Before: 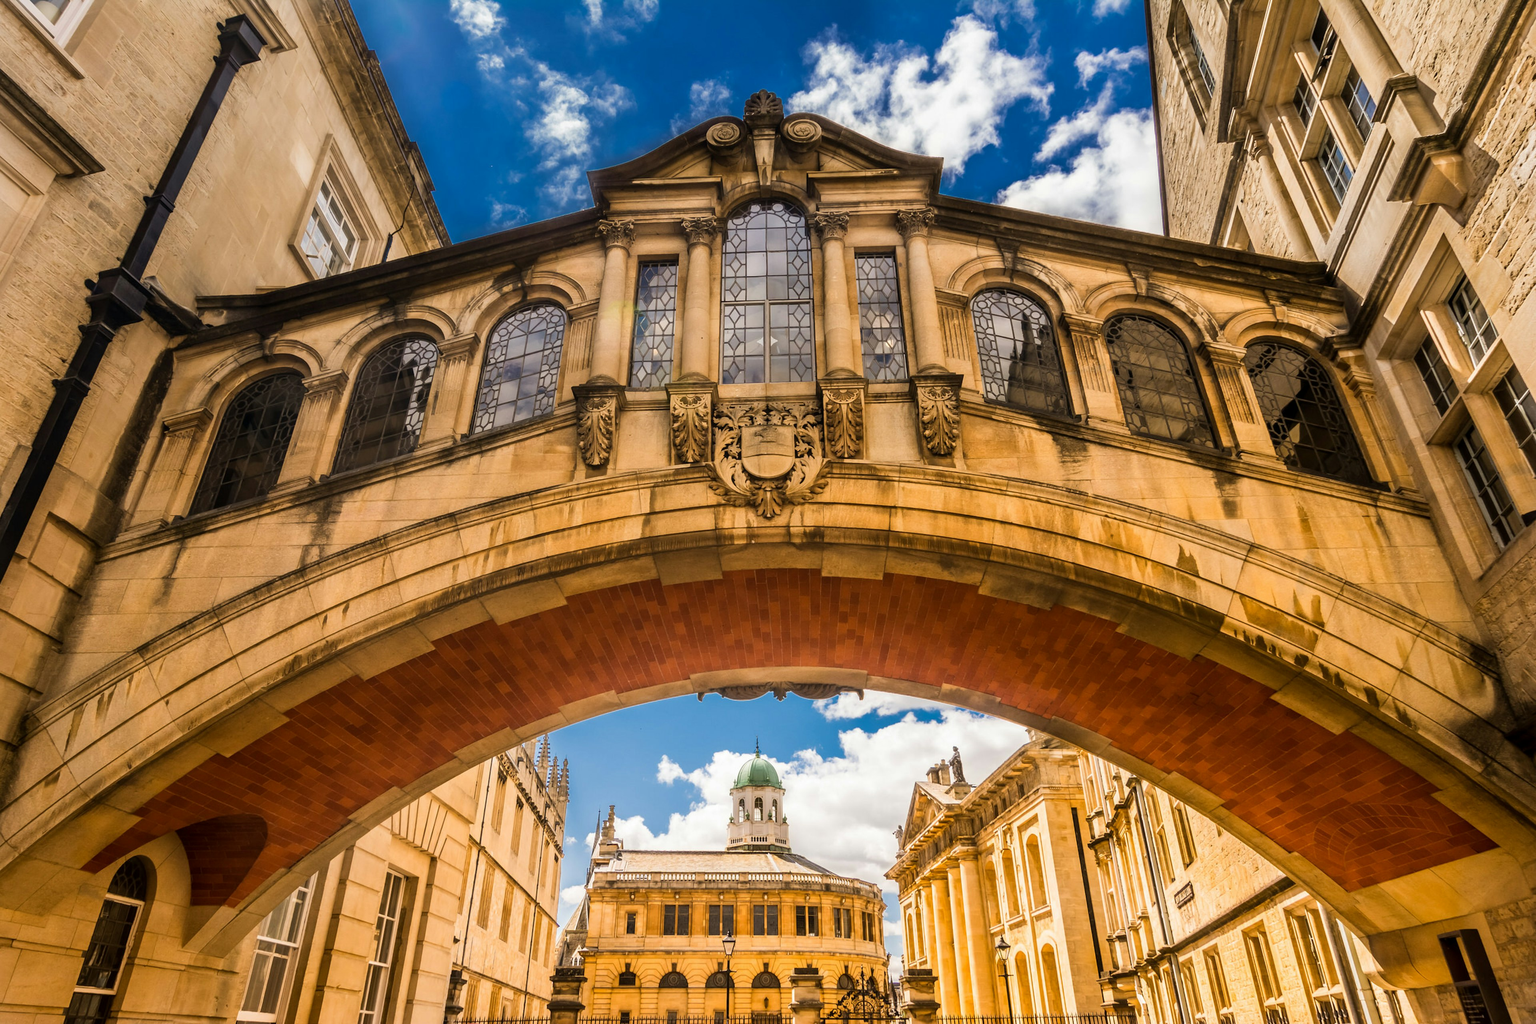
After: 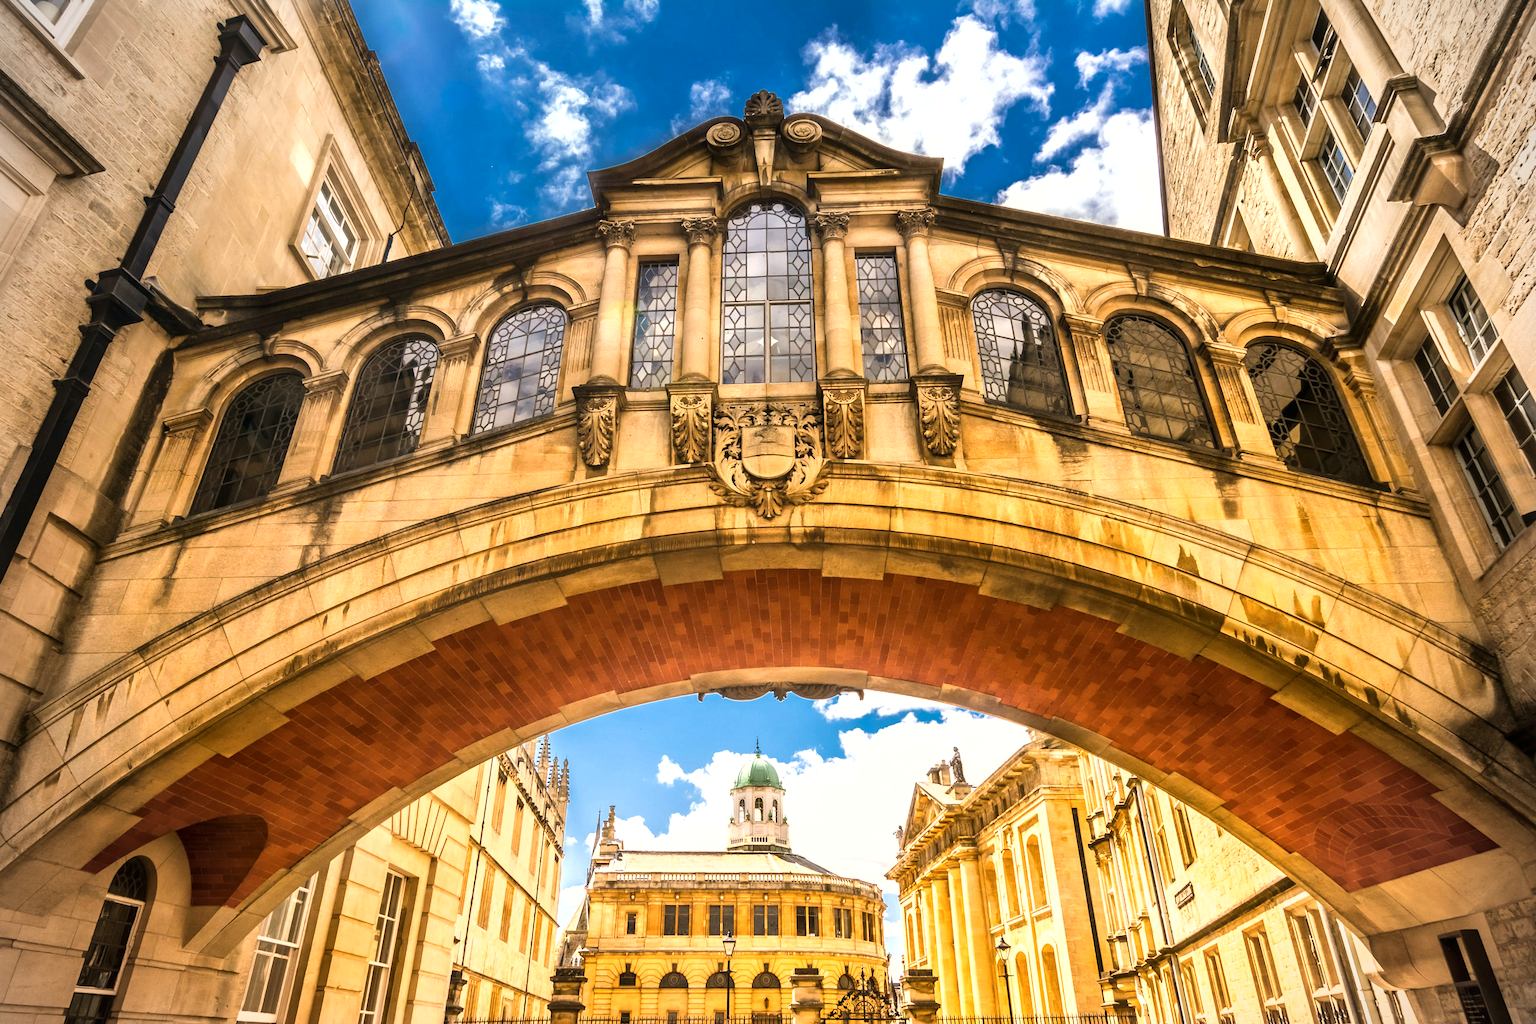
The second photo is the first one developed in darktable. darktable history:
exposure: black level correction -0.002, exposure 0.546 EV, compensate exposure bias true, compensate highlight preservation false
local contrast: mode bilateral grid, contrast 20, coarseness 49, detail 119%, midtone range 0.2
shadows and highlights: radius 334.38, shadows 65.06, highlights 6.07, compress 88.01%, soften with gaussian
color balance rgb: shadows lift › chroma 3.675%, shadows lift › hue 90.99°, perceptual saturation grading › global saturation 0.328%, perceptual brilliance grading › global brilliance 3.247%
vignetting: on, module defaults
